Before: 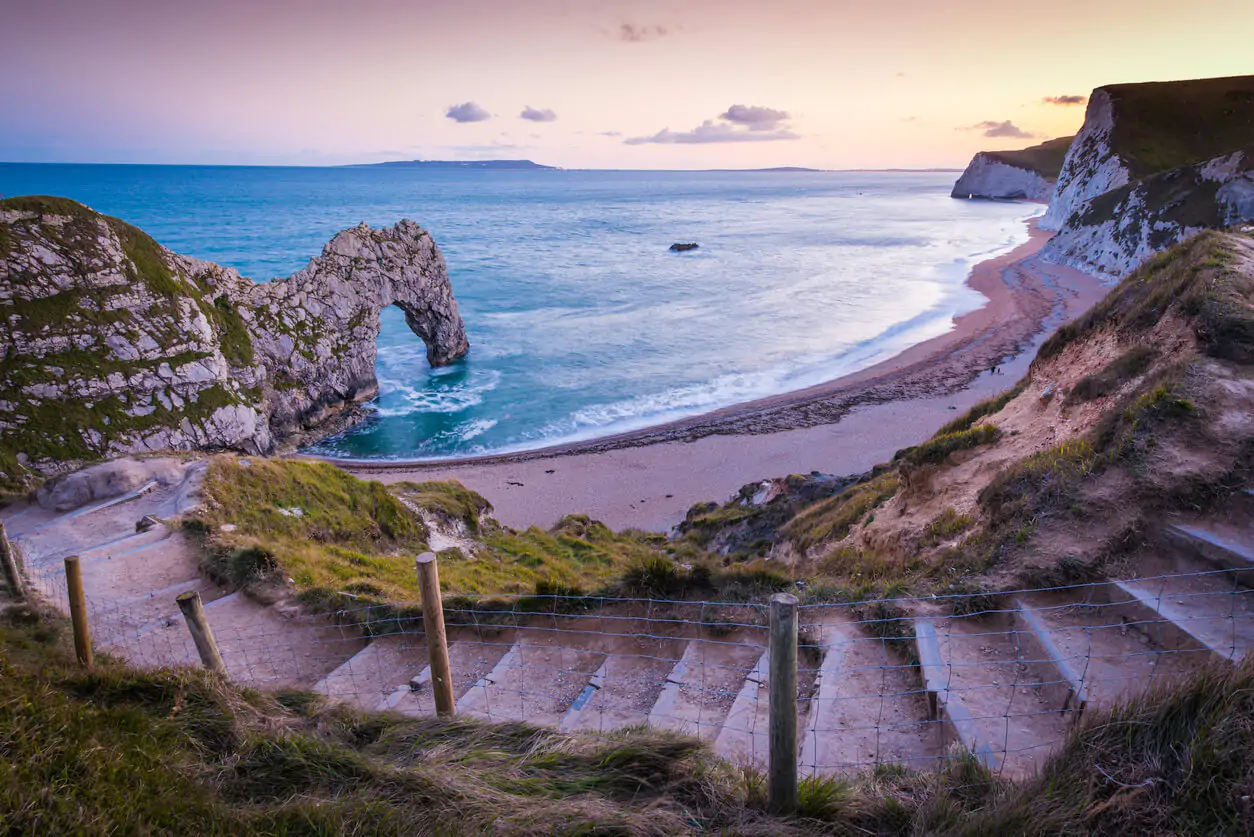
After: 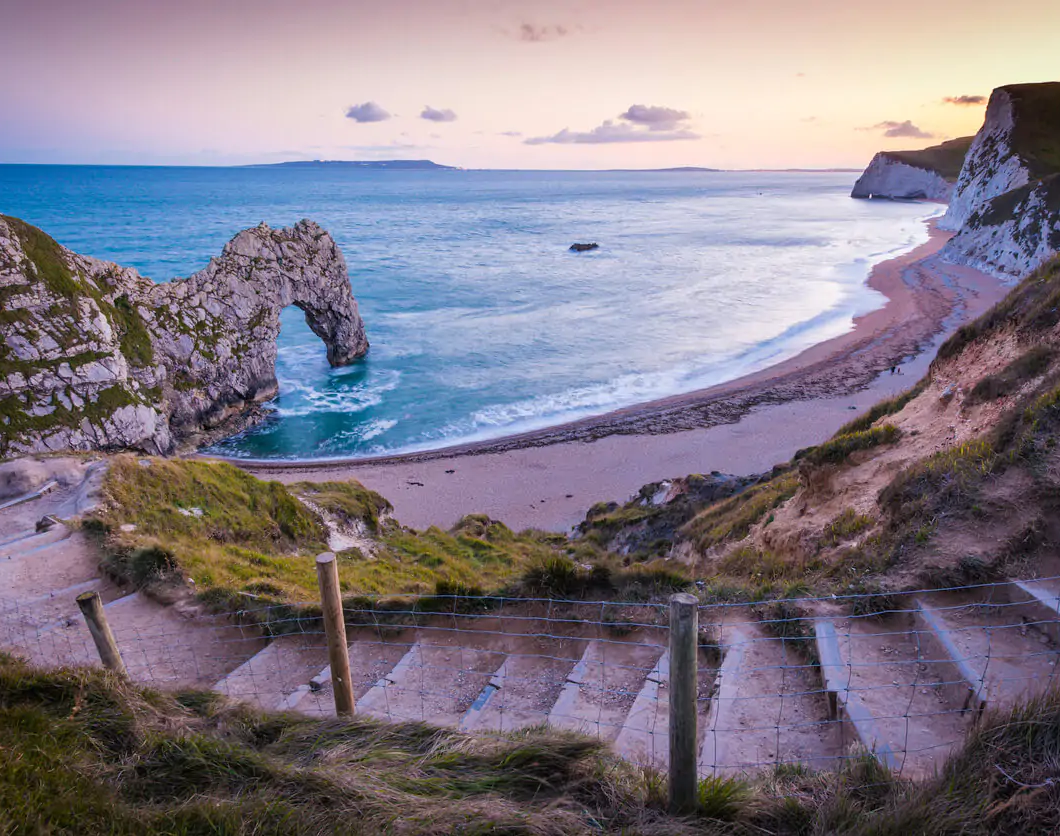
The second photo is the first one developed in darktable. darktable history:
crop: left 8.003%, right 7.459%
